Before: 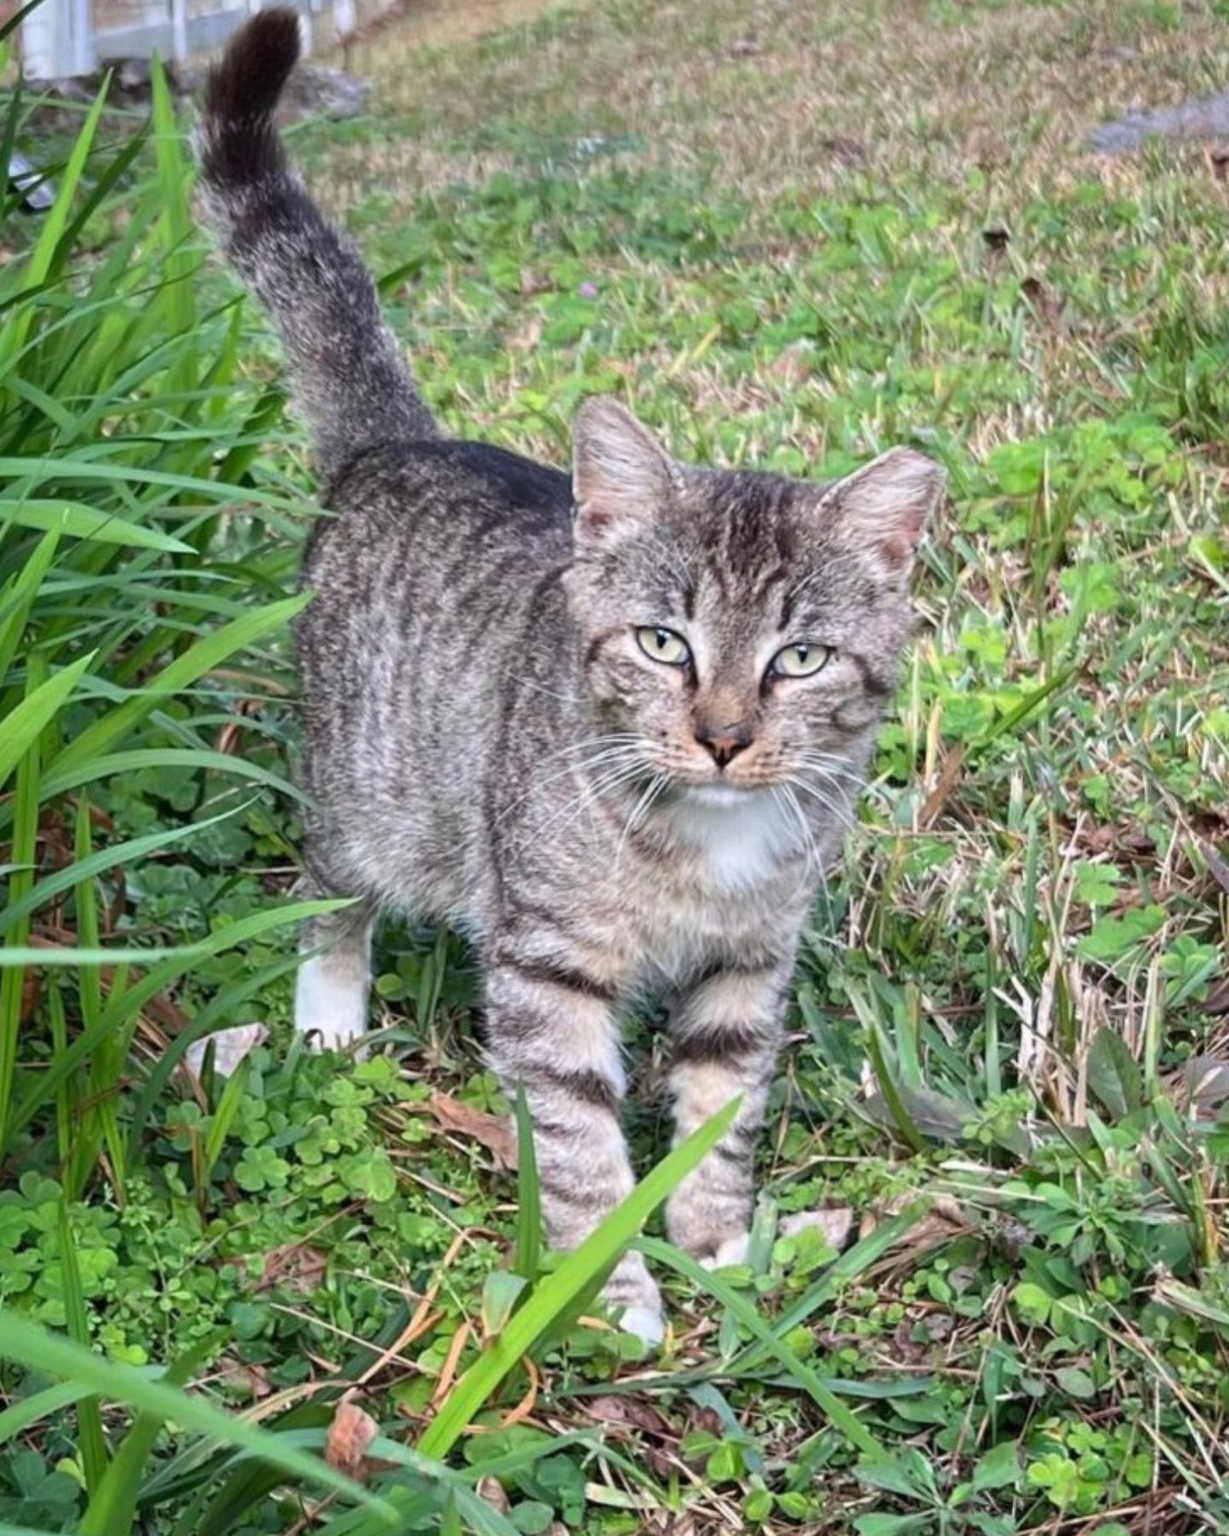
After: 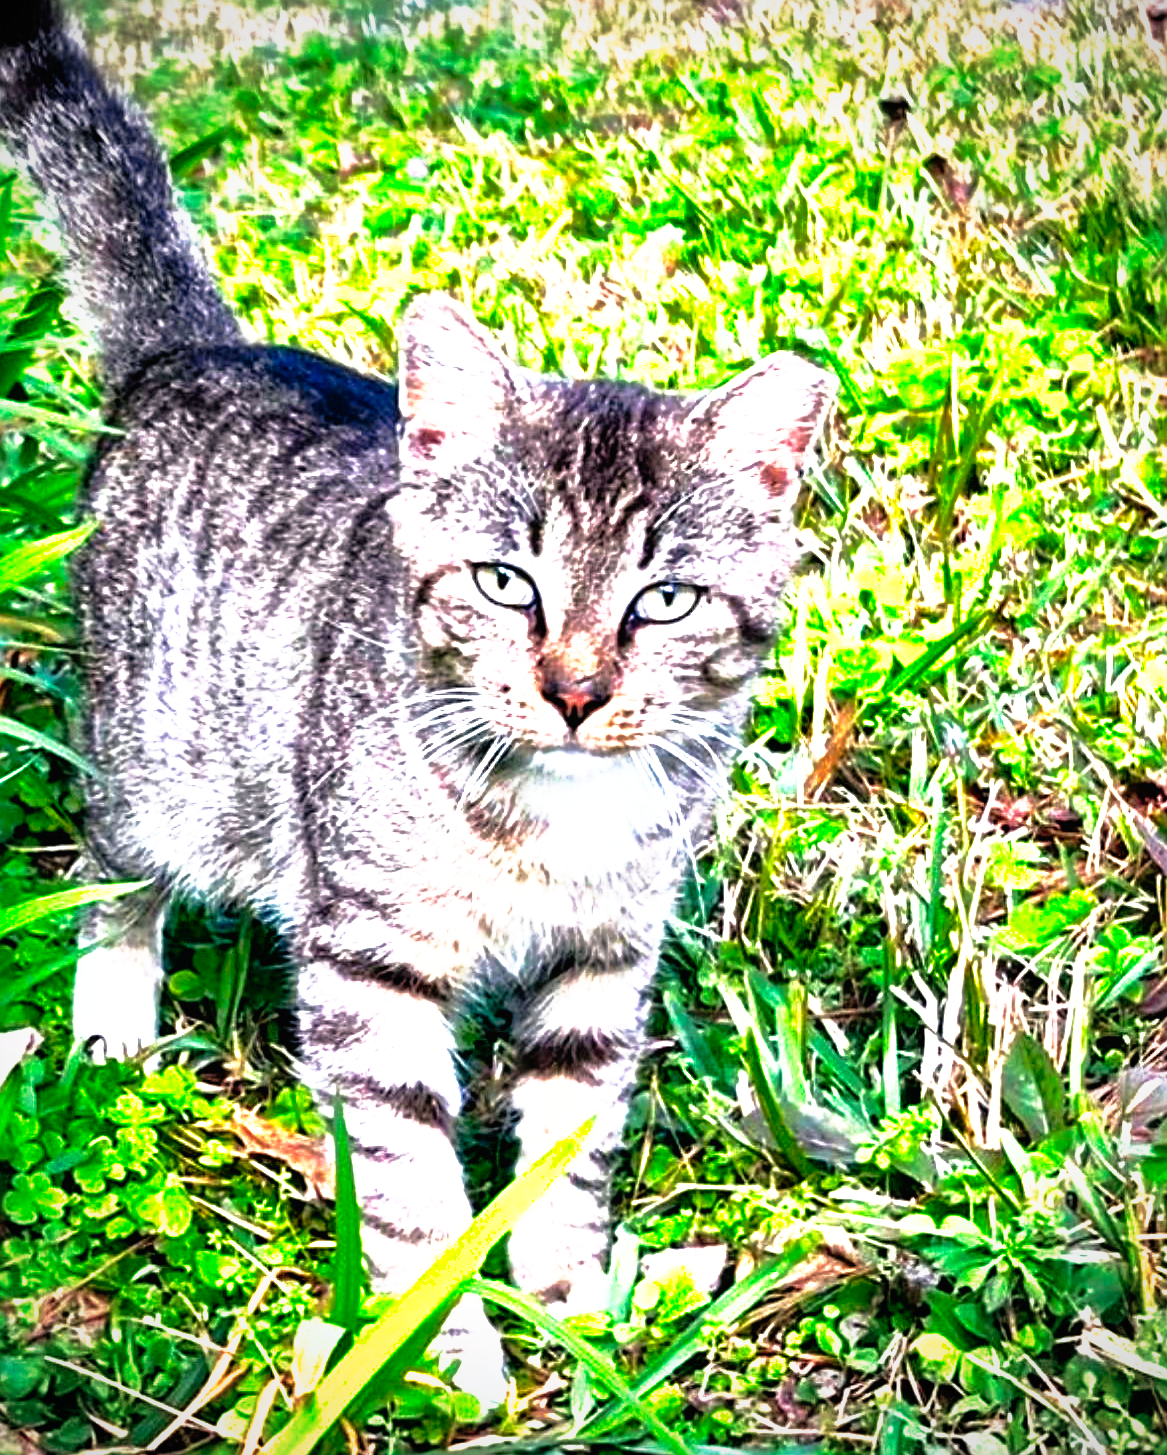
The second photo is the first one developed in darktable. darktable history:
color balance rgb: shadows lift › chroma 2.013%, shadows lift › hue 221.44°, perceptual saturation grading › global saturation 19.473%, perceptual brilliance grading › global brilliance 10.954%, global vibrance 11.249%
exposure: black level correction 0, exposure 0.685 EV, compensate highlight preservation false
tone curve: curves: ch0 [(0, 0) (0.003, 0.008) (0.011, 0.008) (0.025, 0.008) (0.044, 0.008) (0.069, 0.006) (0.1, 0.006) (0.136, 0.006) (0.177, 0.008) (0.224, 0.012) (0.277, 0.026) (0.335, 0.083) (0.399, 0.165) (0.468, 0.292) (0.543, 0.416) (0.623, 0.535) (0.709, 0.692) (0.801, 0.853) (0.898, 0.981) (1, 1)], preserve colors none
shadows and highlights: on, module defaults
vignetting: fall-off radius 61.09%, unbound false
sharpen: on, module defaults
crop: left 18.915%, top 9.543%, right 0%, bottom 9.591%
base curve: curves: ch0 [(0, 0) (0.303, 0.277) (1, 1)], preserve colors none
